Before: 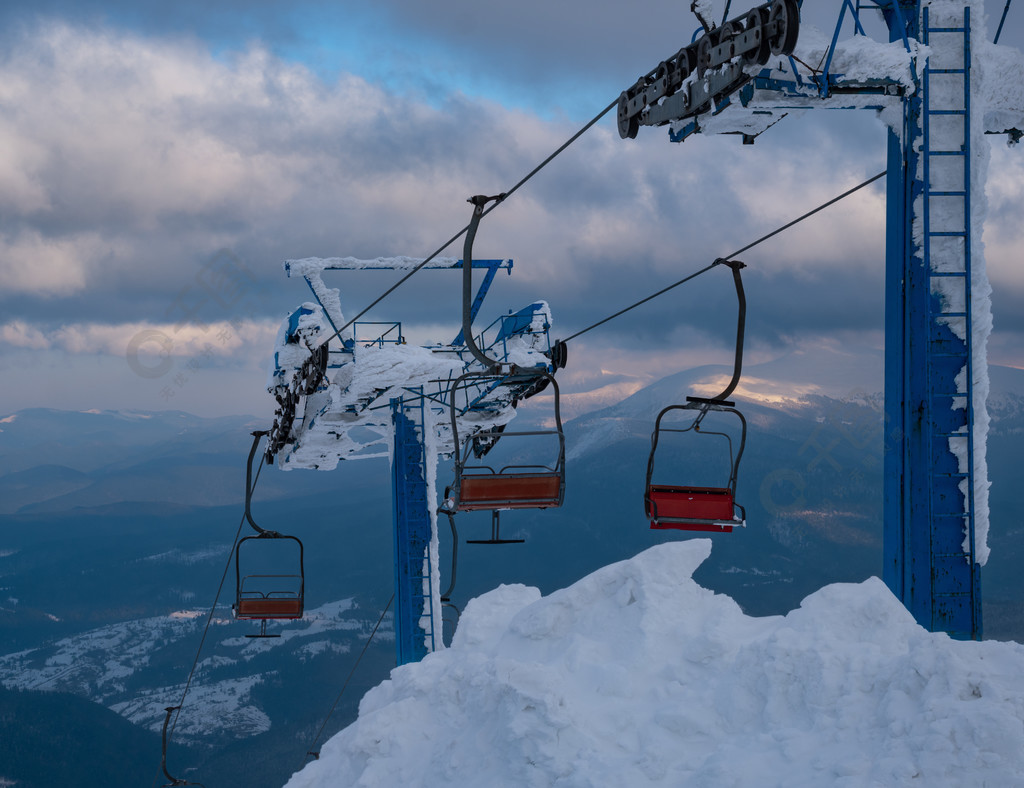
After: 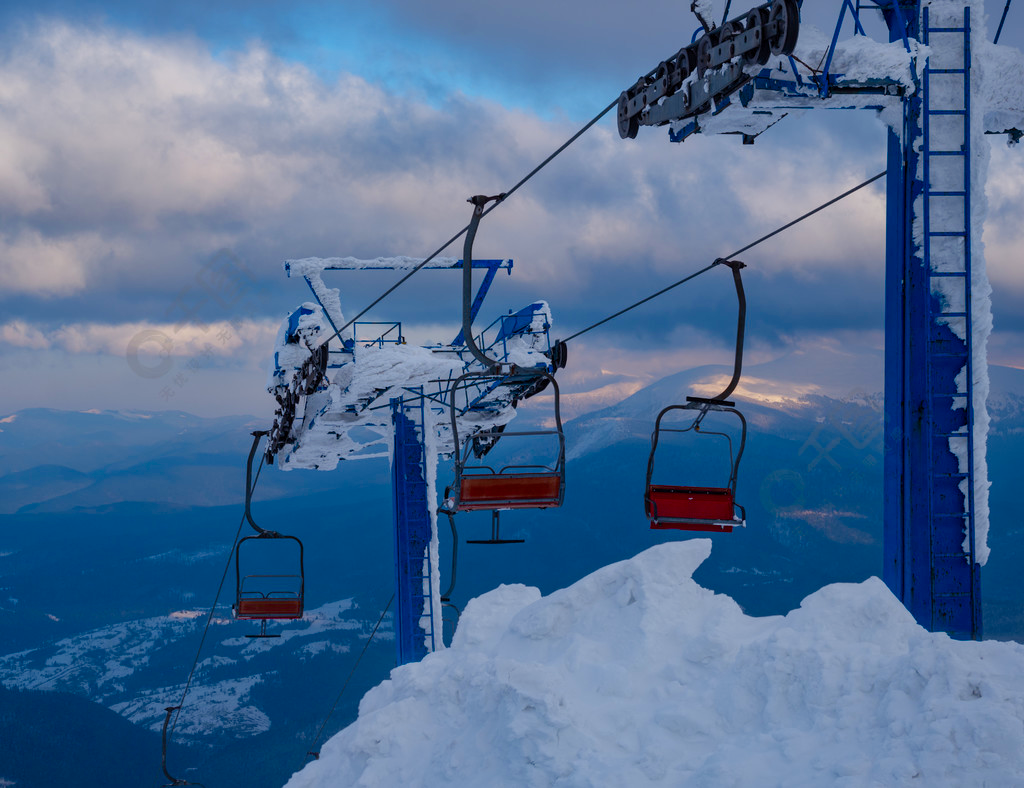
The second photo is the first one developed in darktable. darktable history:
color balance rgb: shadows lift › chroma 3.181%, shadows lift › hue 279.07°, perceptual saturation grading › global saturation 45.373%, perceptual saturation grading › highlights -50.507%, perceptual saturation grading › shadows 30.416%, global vibrance 9.788%
